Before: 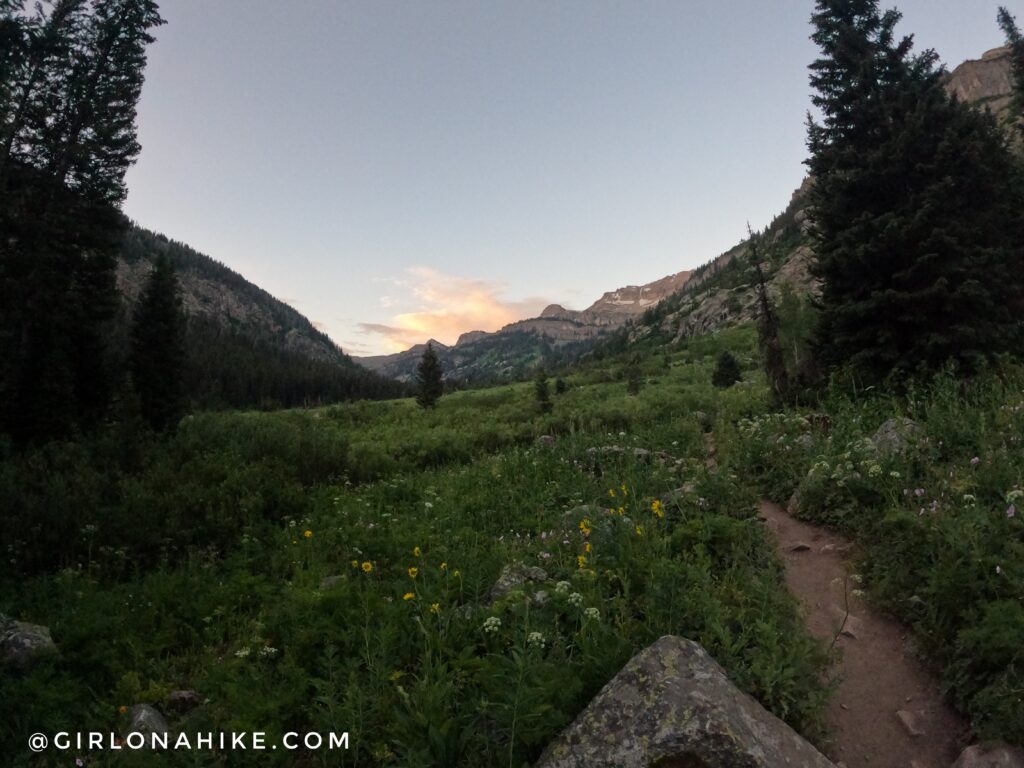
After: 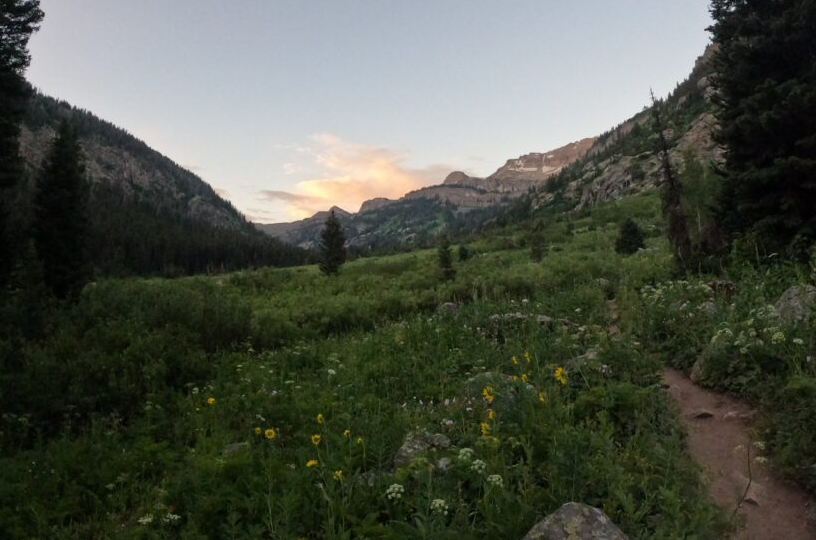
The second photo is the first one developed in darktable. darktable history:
crop: left 9.477%, top 17.362%, right 10.819%, bottom 12.304%
